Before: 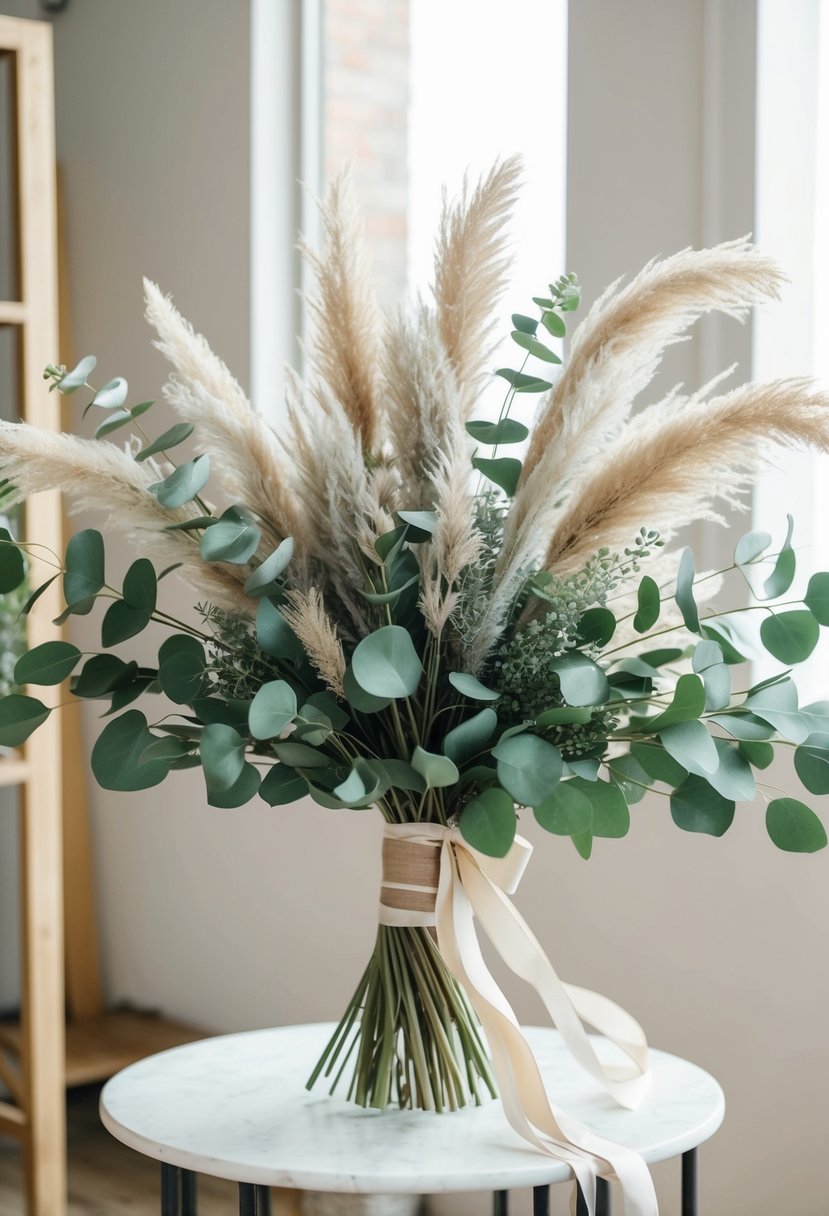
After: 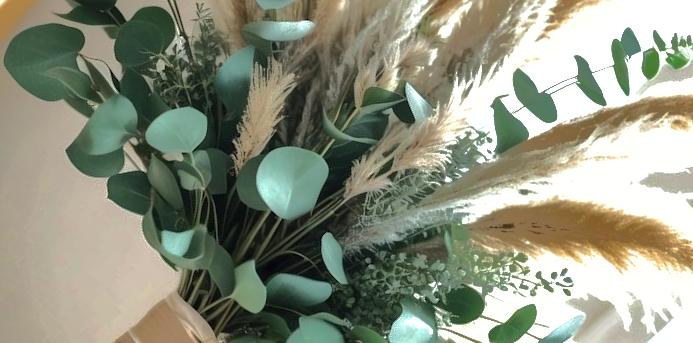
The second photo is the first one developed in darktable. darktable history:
shadows and highlights: shadows 37.98, highlights -75.61
tone equalizer: -8 EV -0.426 EV, -7 EV -0.377 EV, -6 EV -0.326 EV, -5 EV -0.253 EV, -3 EV 0.207 EV, -2 EV 0.339 EV, -1 EV 0.392 EV, +0 EV 0.422 EV, edges refinement/feathering 500, mask exposure compensation -1.57 EV, preserve details no
crop and rotate: angle -45.75°, top 16.201%, right 0.784%, bottom 11.723%
exposure: black level correction 0, exposure 0.499 EV, compensate highlight preservation false
